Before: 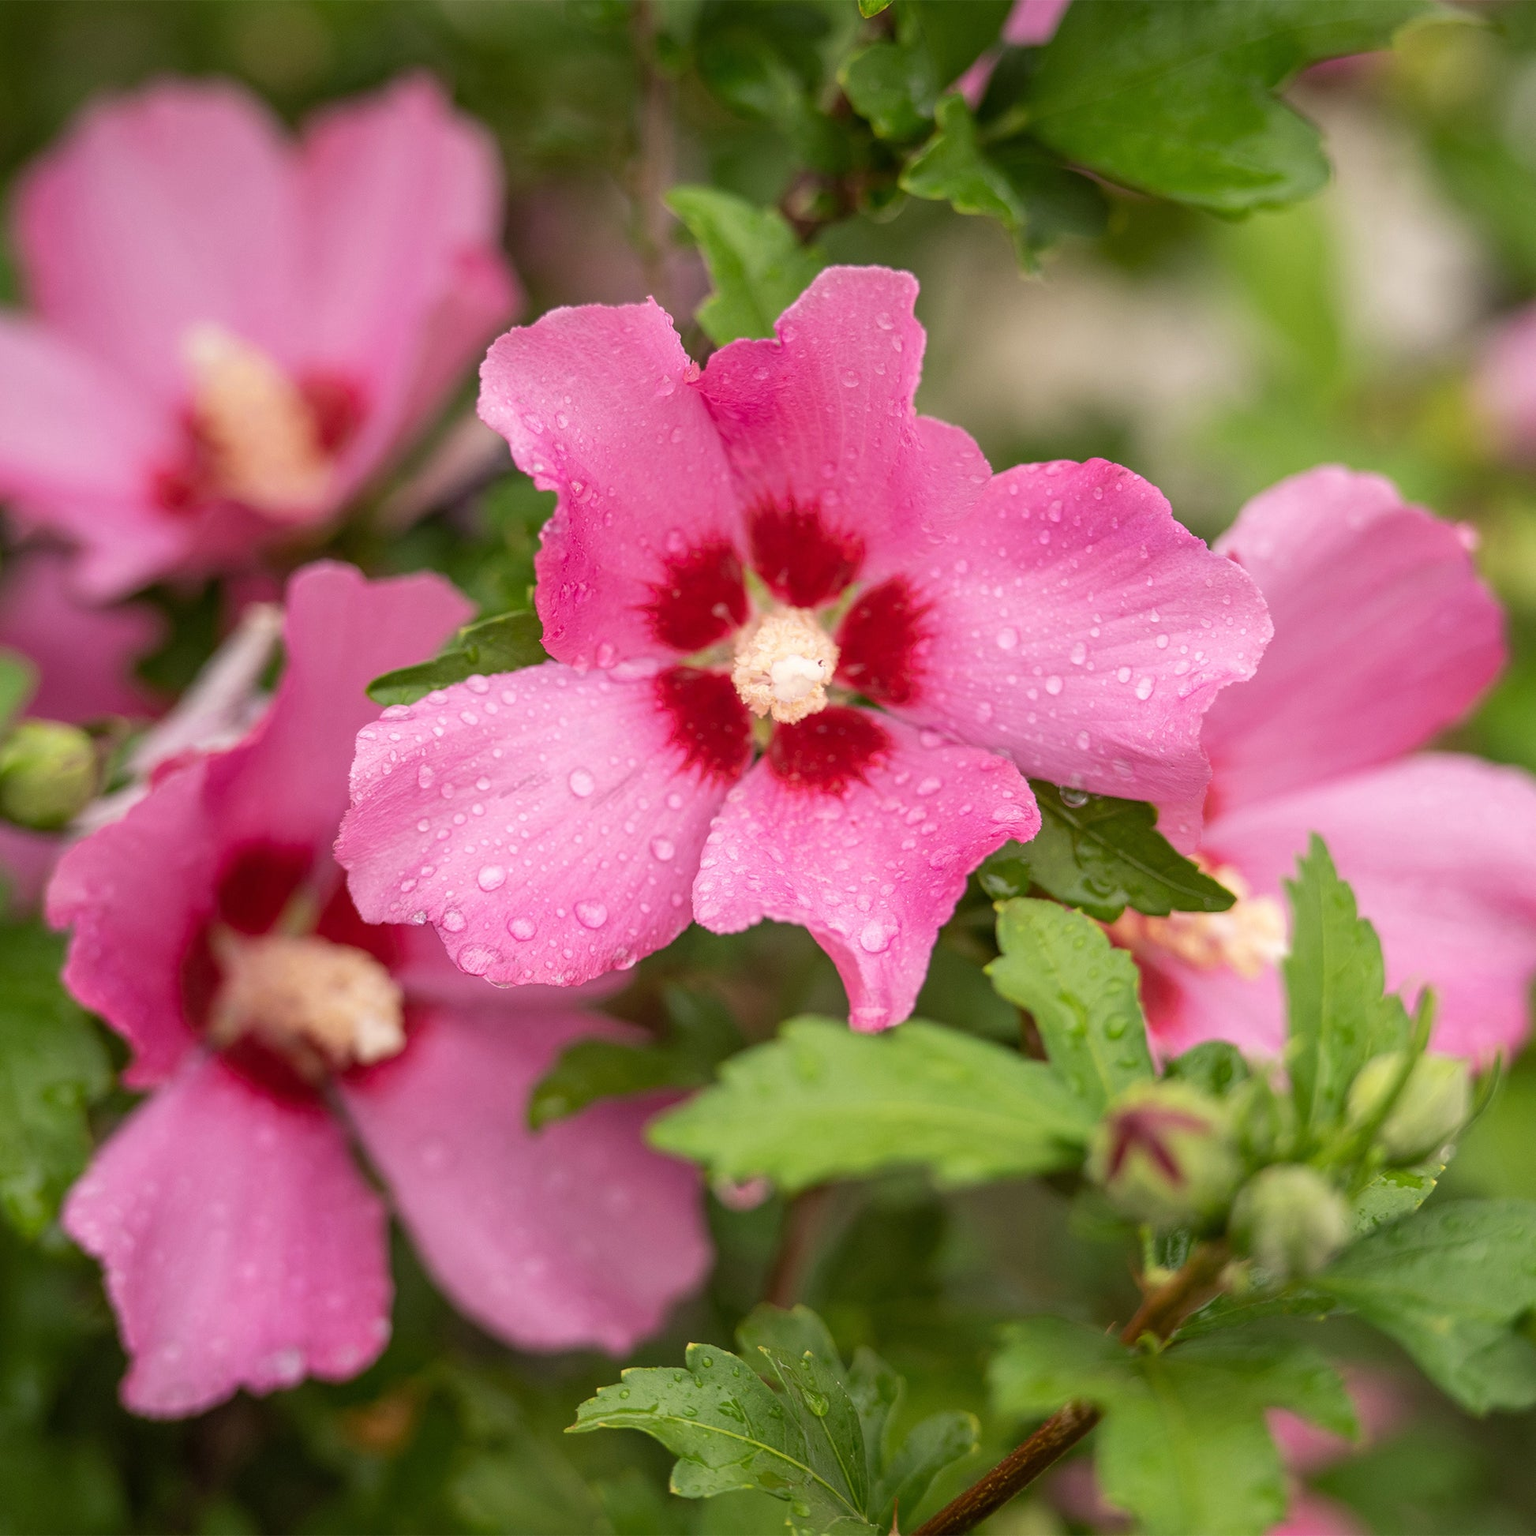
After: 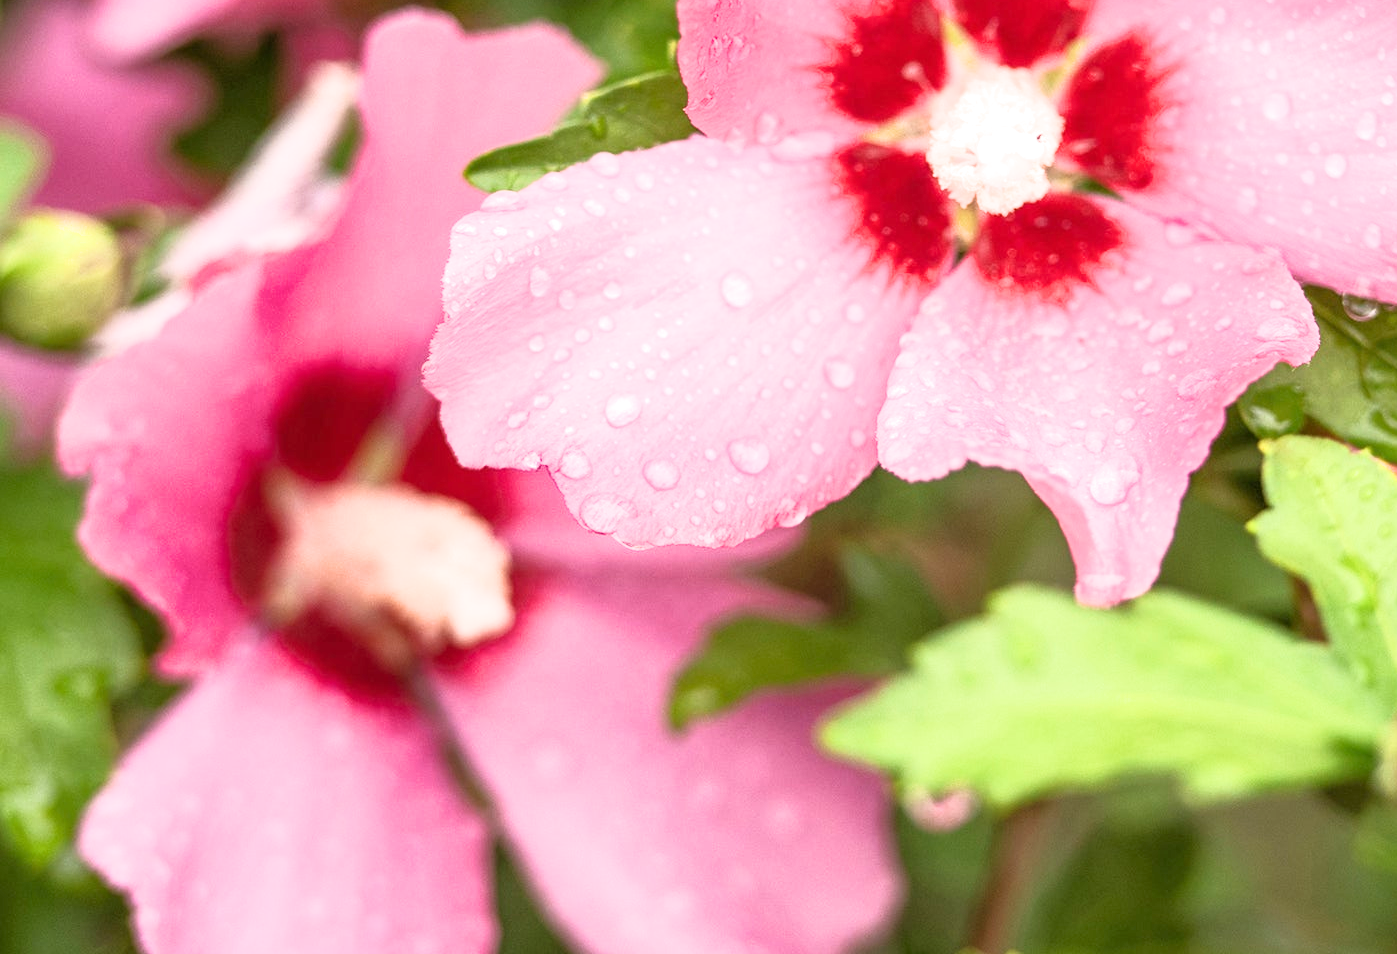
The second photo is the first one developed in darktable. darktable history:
crop: top 36.094%, right 28.174%, bottom 14.841%
filmic rgb: black relative exposure -7.96 EV, white relative exposure 3.81 EV, threshold 2.96 EV, hardness 4.34, enable highlight reconstruction true
tone equalizer: -8 EV 0.001 EV, -7 EV -0.003 EV, -6 EV 0.003 EV, -5 EV -0.052 EV, -4 EV -0.09 EV, -3 EV -0.159 EV, -2 EV 0.215 EV, -1 EV 0.702 EV, +0 EV 0.466 EV, edges refinement/feathering 500, mask exposure compensation -1.57 EV, preserve details no
exposure: exposure 1.259 EV, compensate highlight preservation false
